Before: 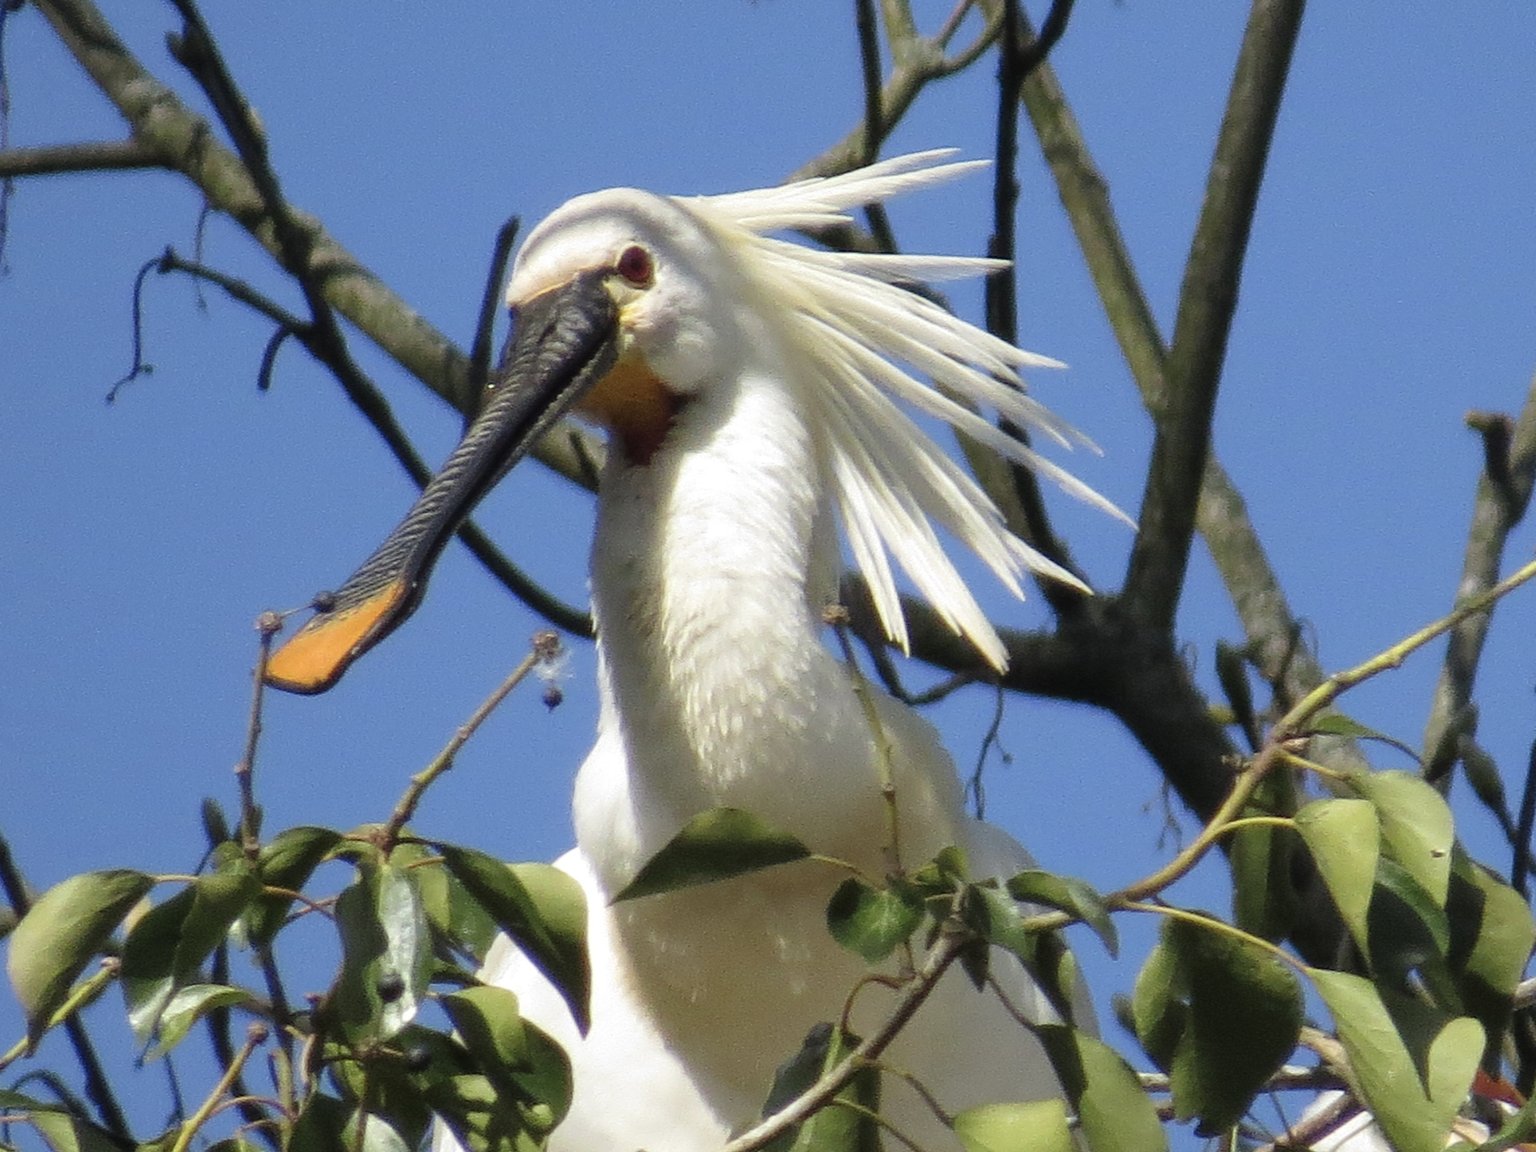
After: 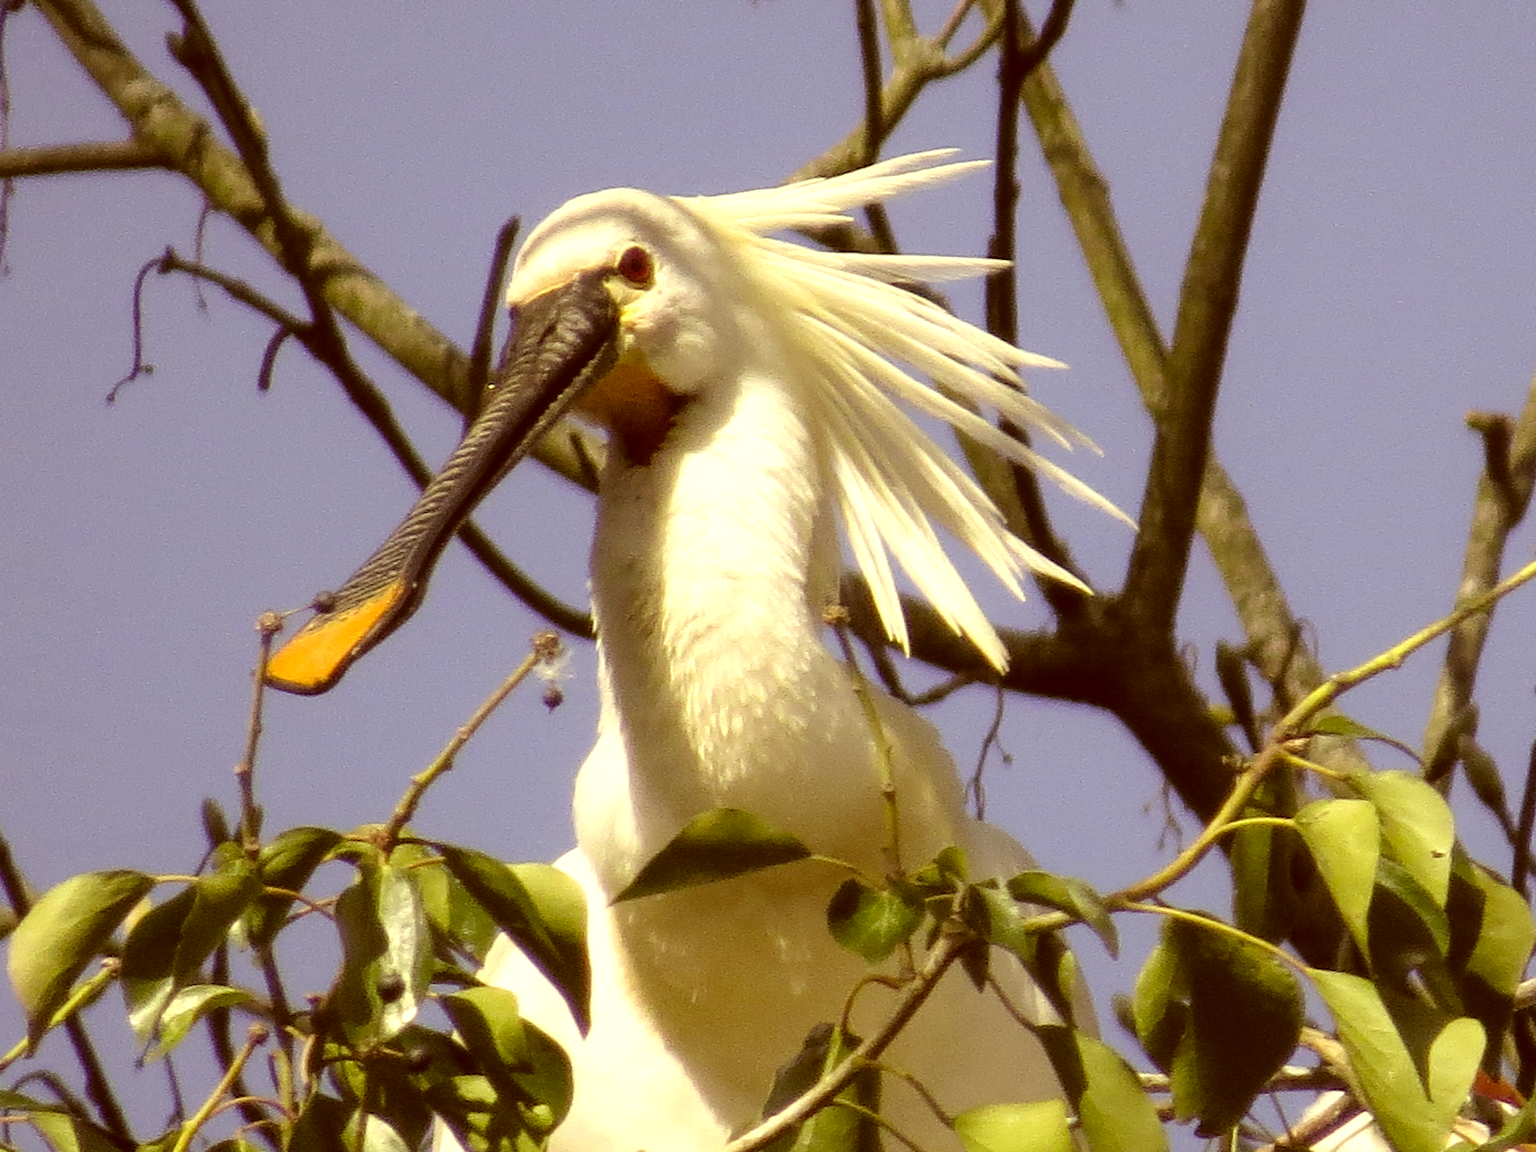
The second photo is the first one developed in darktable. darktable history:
color correction: highlights a* 1, highlights b* 25.04, shadows a* 16.21, shadows b* 24.8
tone equalizer: -8 EV -0.449 EV, -7 EV -0.406 EV, -6 EV -0.338 EV, -5 EV -0.248 EV, -3 EV 0.217 EV, -2 EV 0.314 EV, -1 EV 0.4 EV, +0 EV 0.394 EV
